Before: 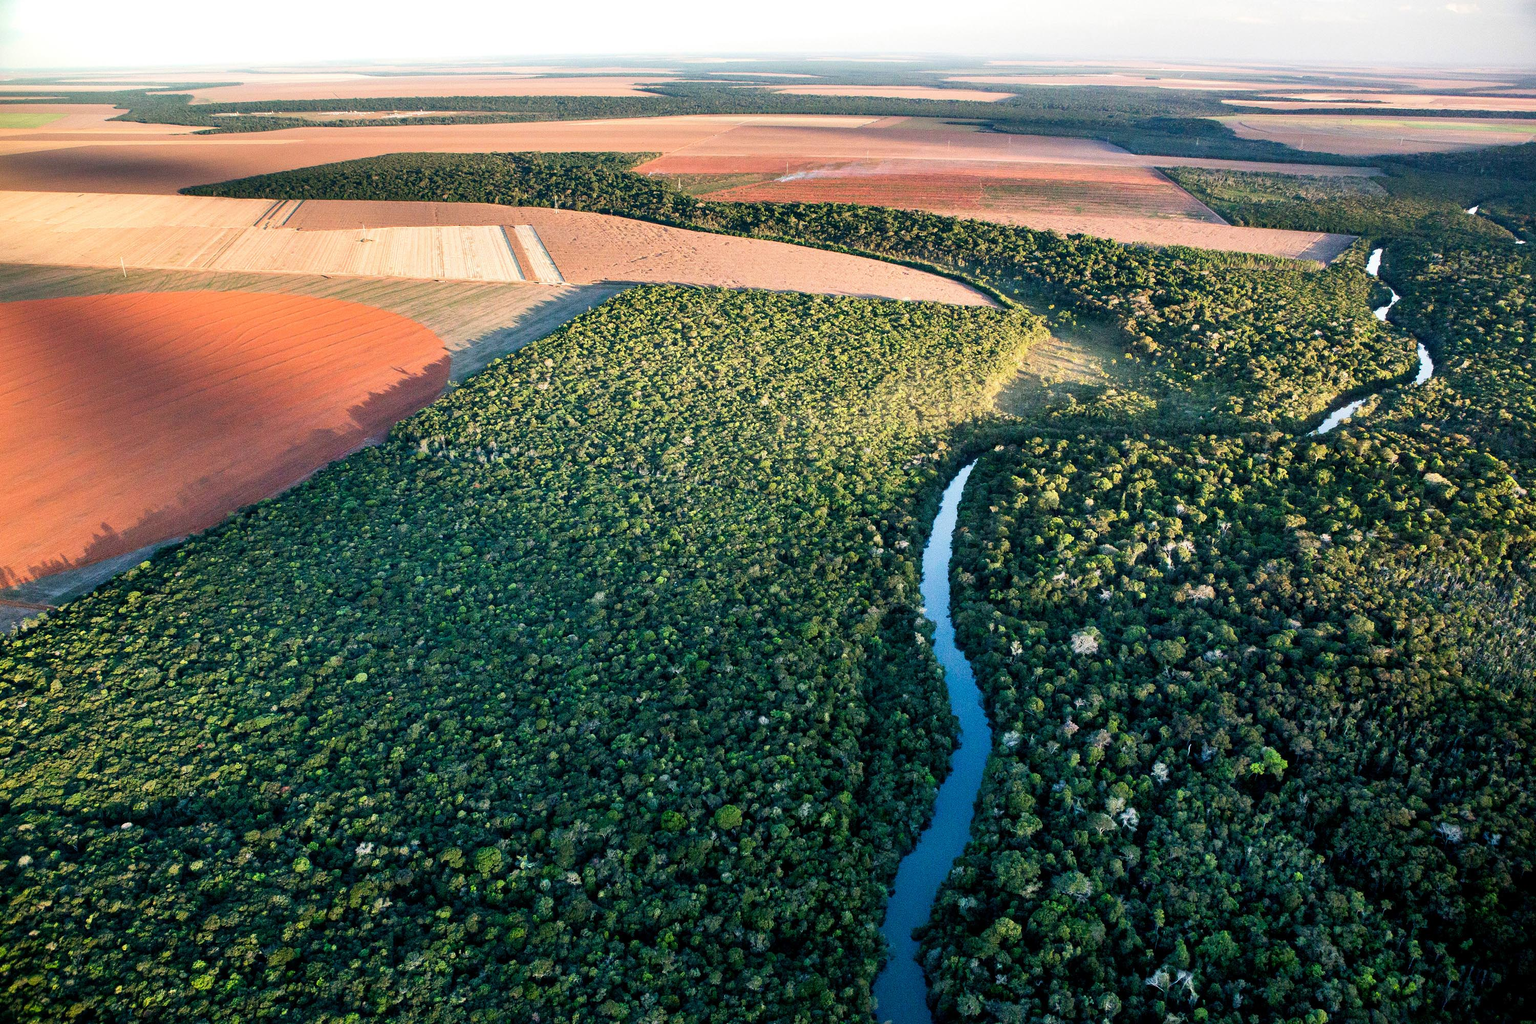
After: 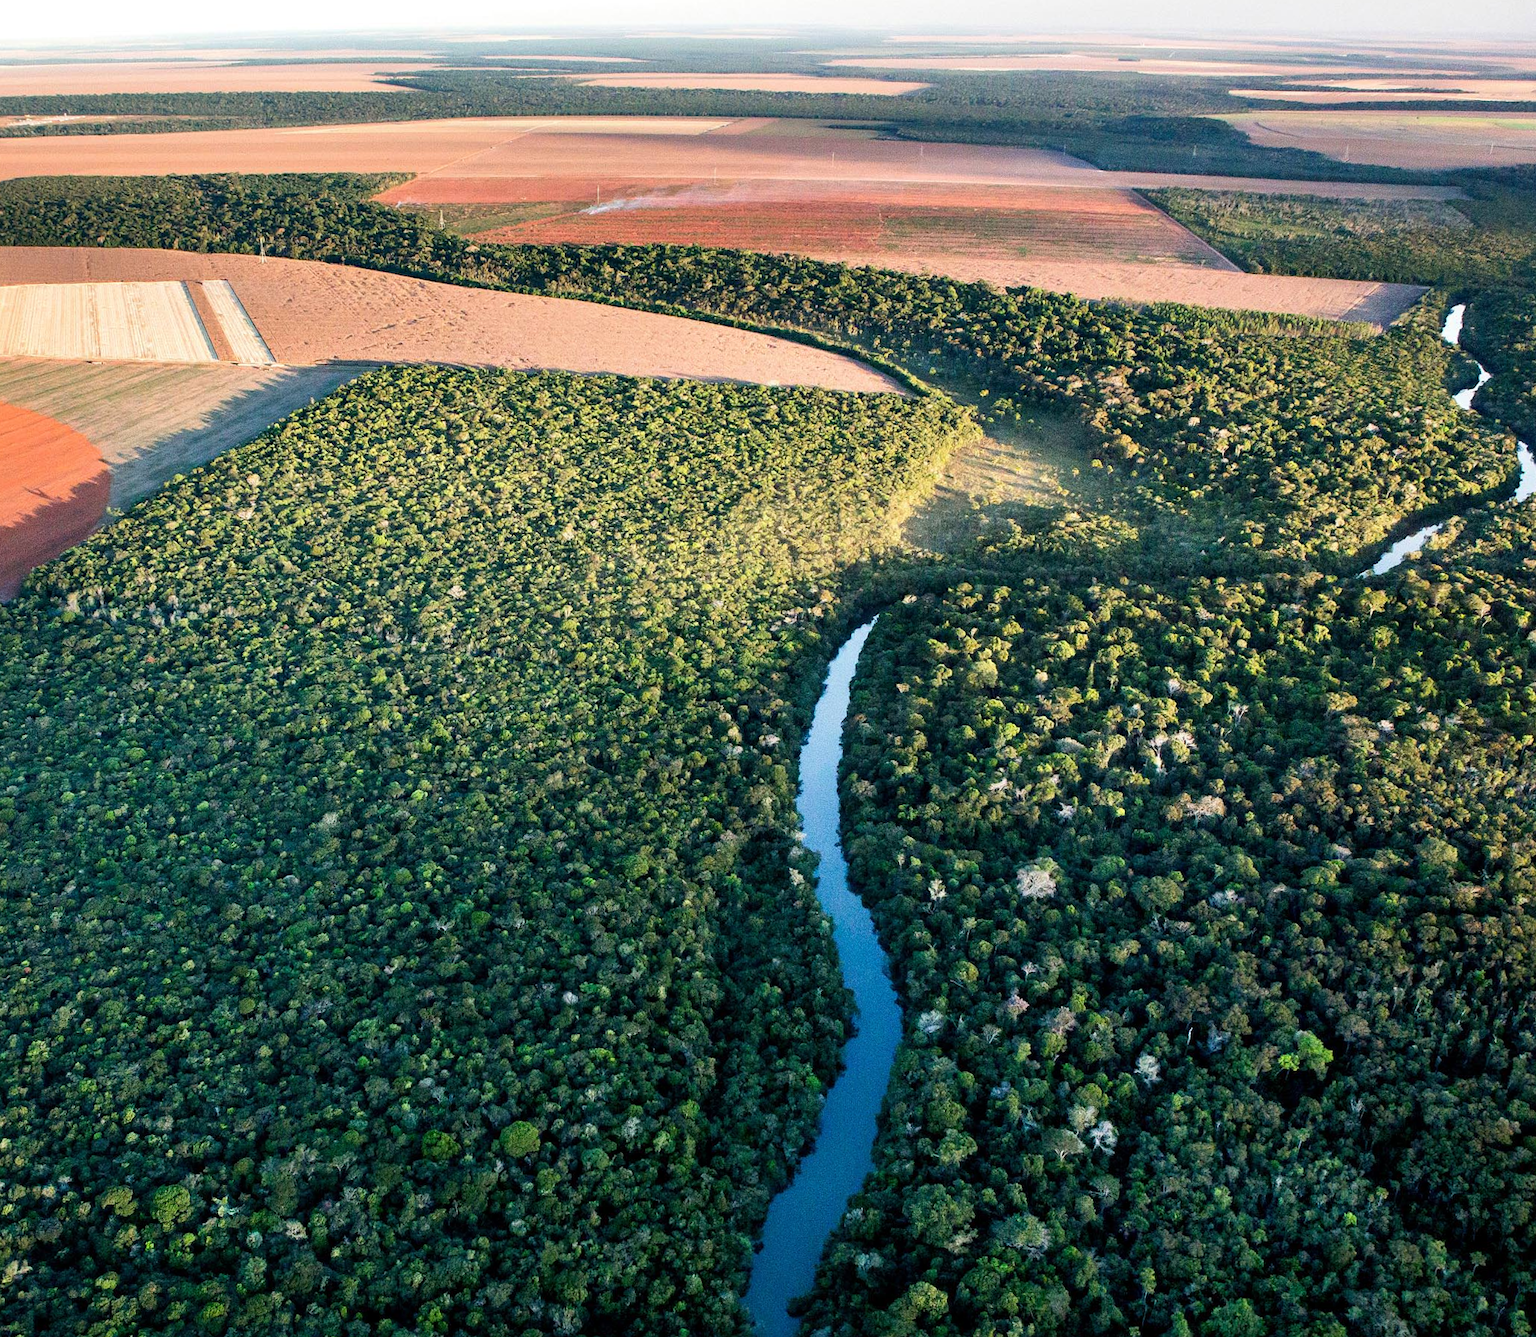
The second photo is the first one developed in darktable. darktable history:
crop and rotate: left 24.034%, top 2.838%, right 6.406%, bottom 6.299%
rotate and perspective: rotation -0.45°, automatic cropping original format, crop left 0.008, crop right 0.992, crop top 0.012, crop bottom 0.988
